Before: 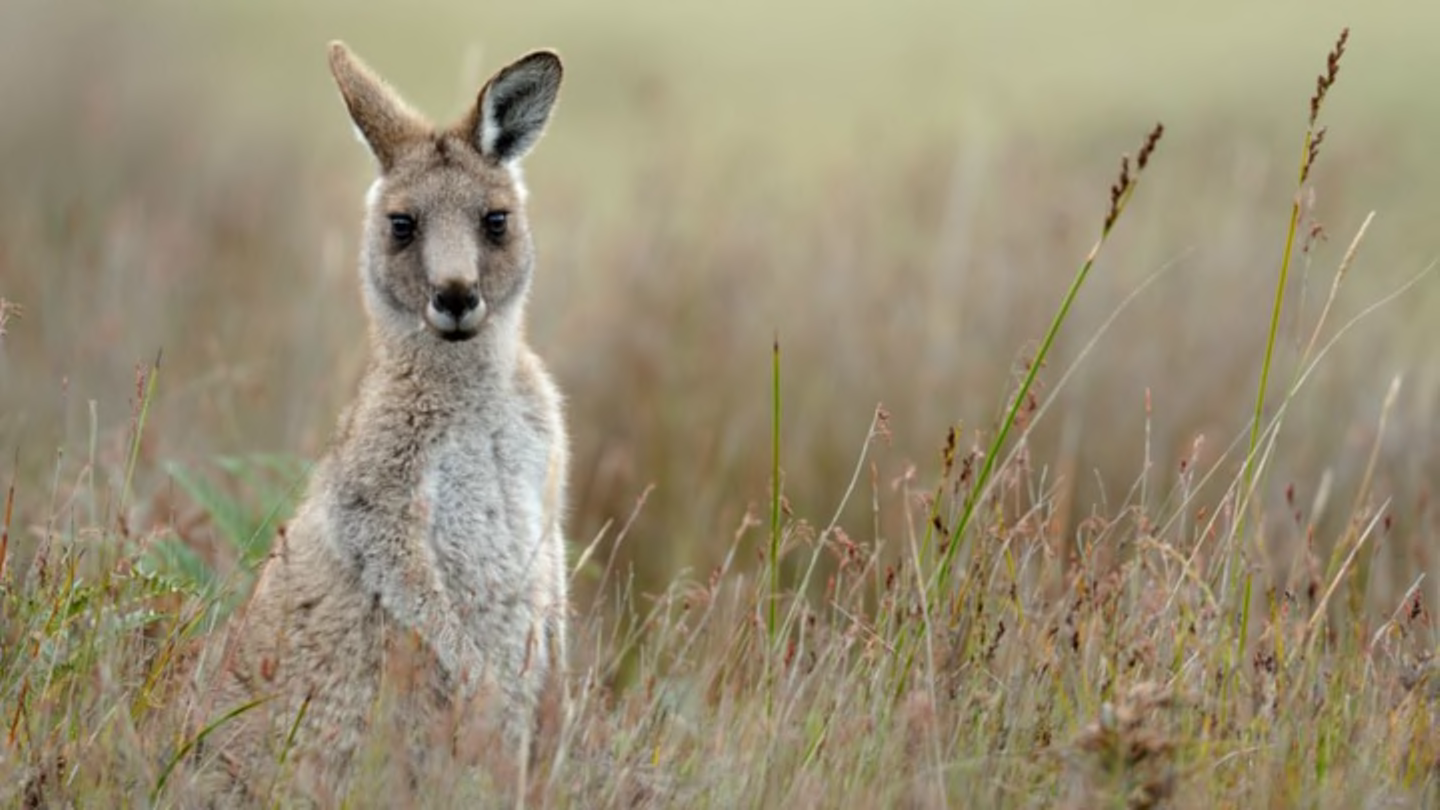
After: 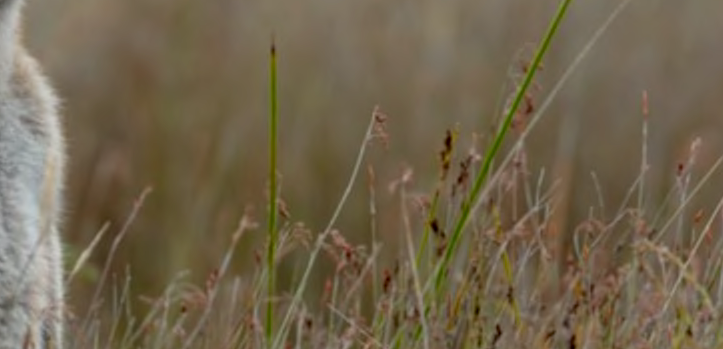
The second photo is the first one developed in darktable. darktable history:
haze removal: compatibility mode true, adaptive false
exposure: black level correction 0, exposure -0.679 EV, compensate highlight preservation false
crop: left 34.97%, top 36.715%, right 14.803%, bottom 20.108%
